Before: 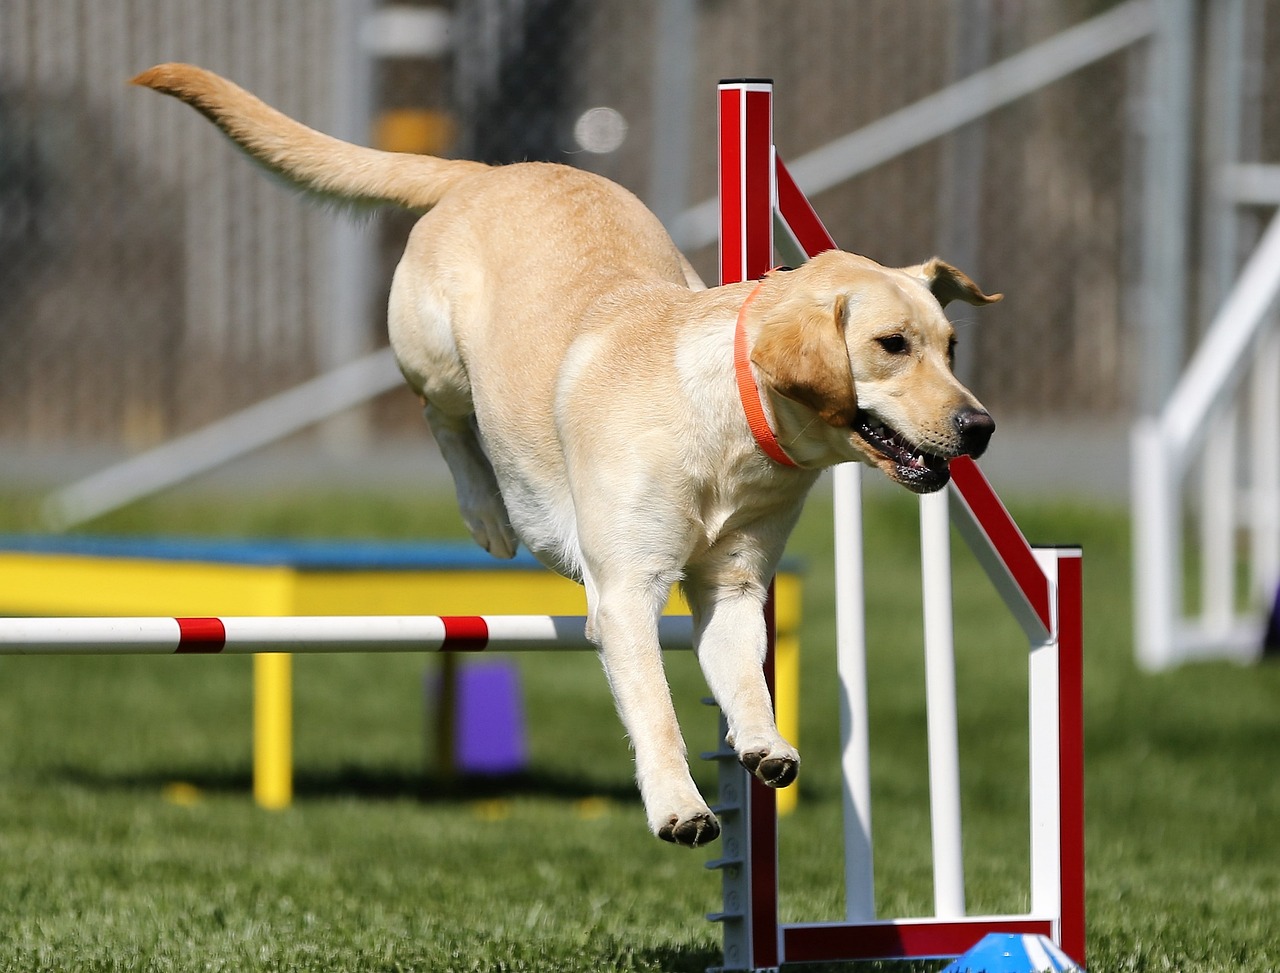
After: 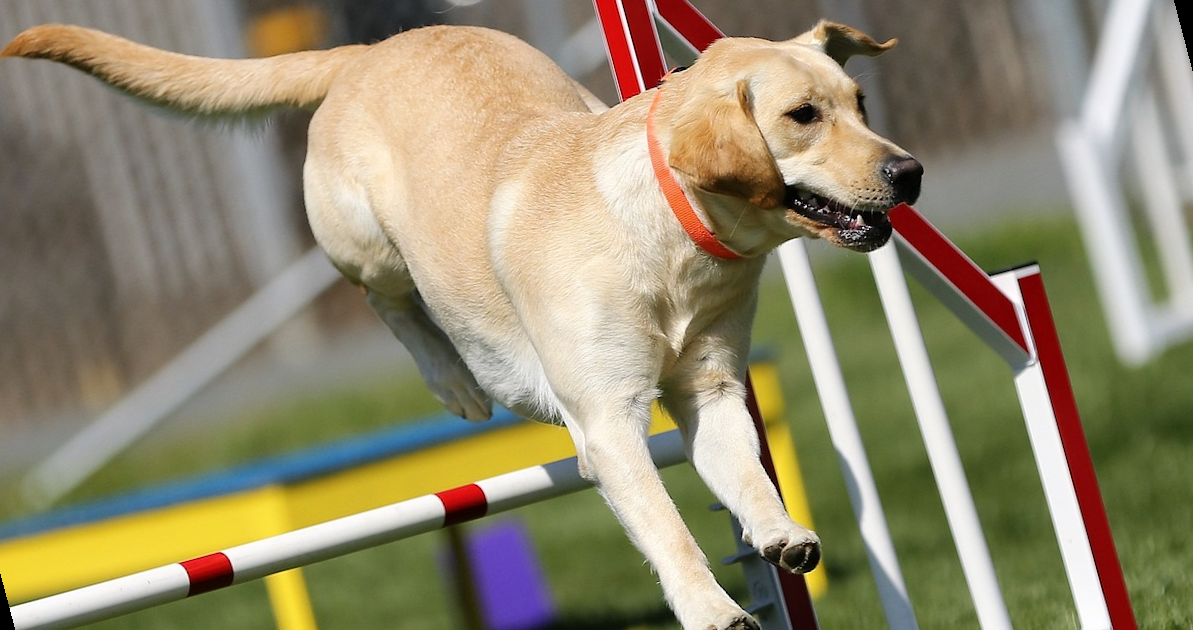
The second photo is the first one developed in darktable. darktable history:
white balance: emerald 1
rotate and perspective: rotation -14.8°, crop left 0.1, crop right 0.903, crop top 0.25, crop bottom 0.748
